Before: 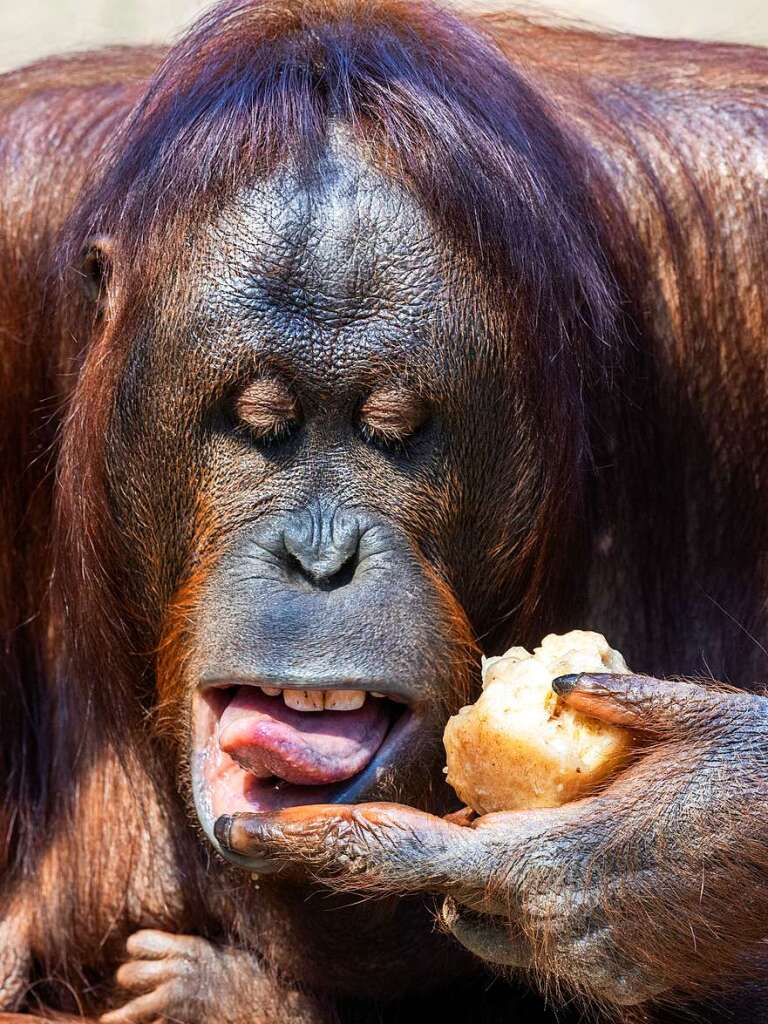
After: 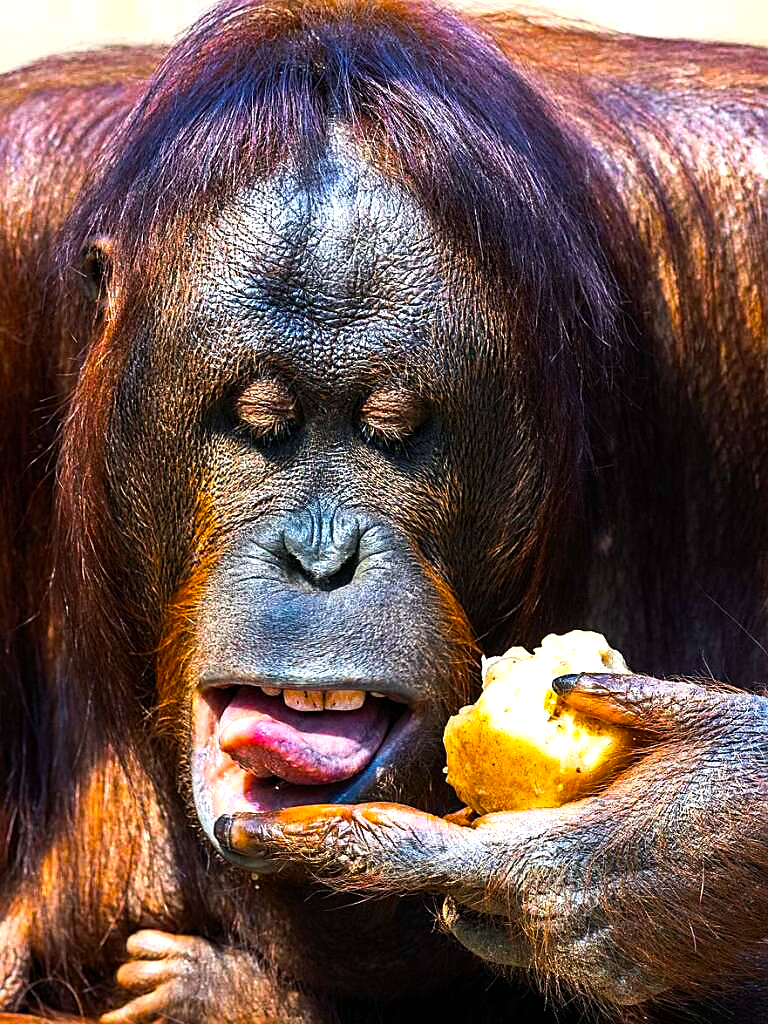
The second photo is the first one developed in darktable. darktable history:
sharpen: amount 0.5
color balance rgb: shadows lift › chroma 2.057%, shadows lift › hue 182.89°, power › hue 330.12°, linear chroma grading › global chroma 3.256%, perceptual saturation grading › global saturation 61.607%, perceptual saturation grading › highlights 19.376%, perceptual saturation grading › shadows -50.312%, perceptual brilliance grading › global brilliance 15.539%, perceptual brilliance grading › shadows -35.455%
